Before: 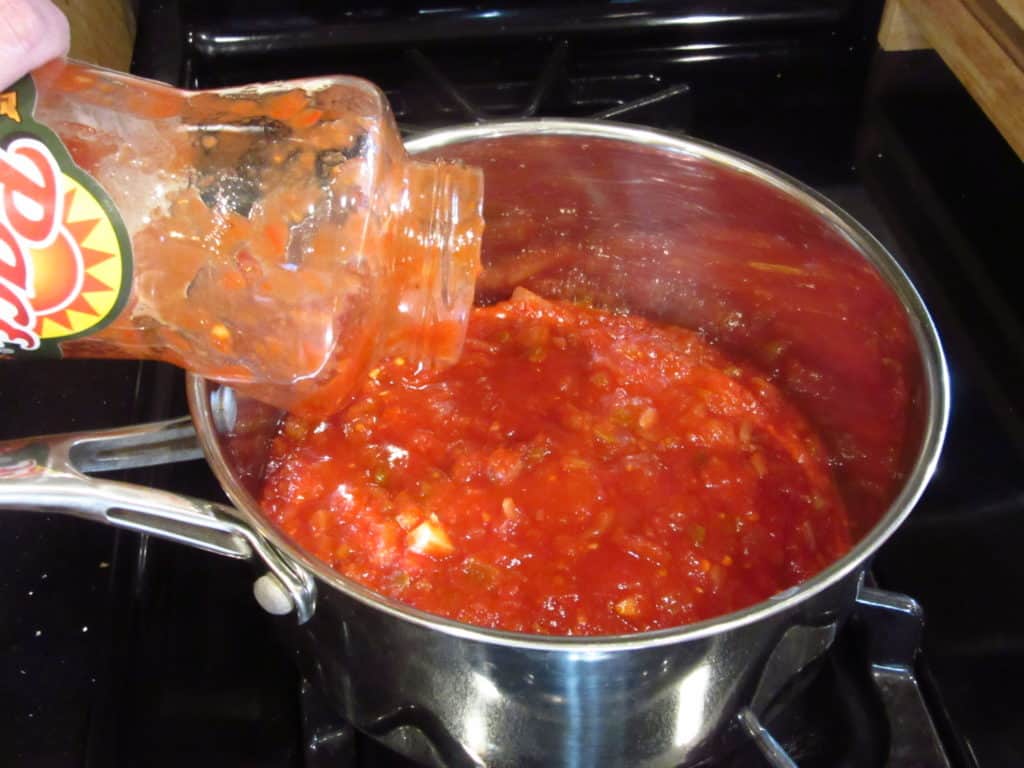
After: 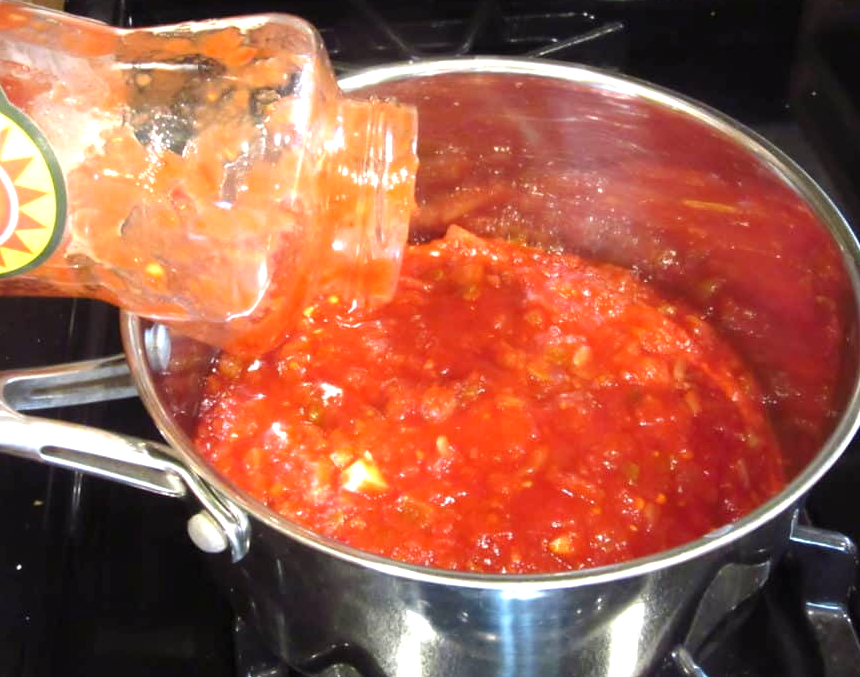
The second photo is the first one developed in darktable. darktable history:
crop: left 6.446%, top 8.188%, right 9.538%, bottom 3.548%
exposure: black level correction 0, exposure 0.7 EV, compensate exposure bias true, compensate highlight preservation false
